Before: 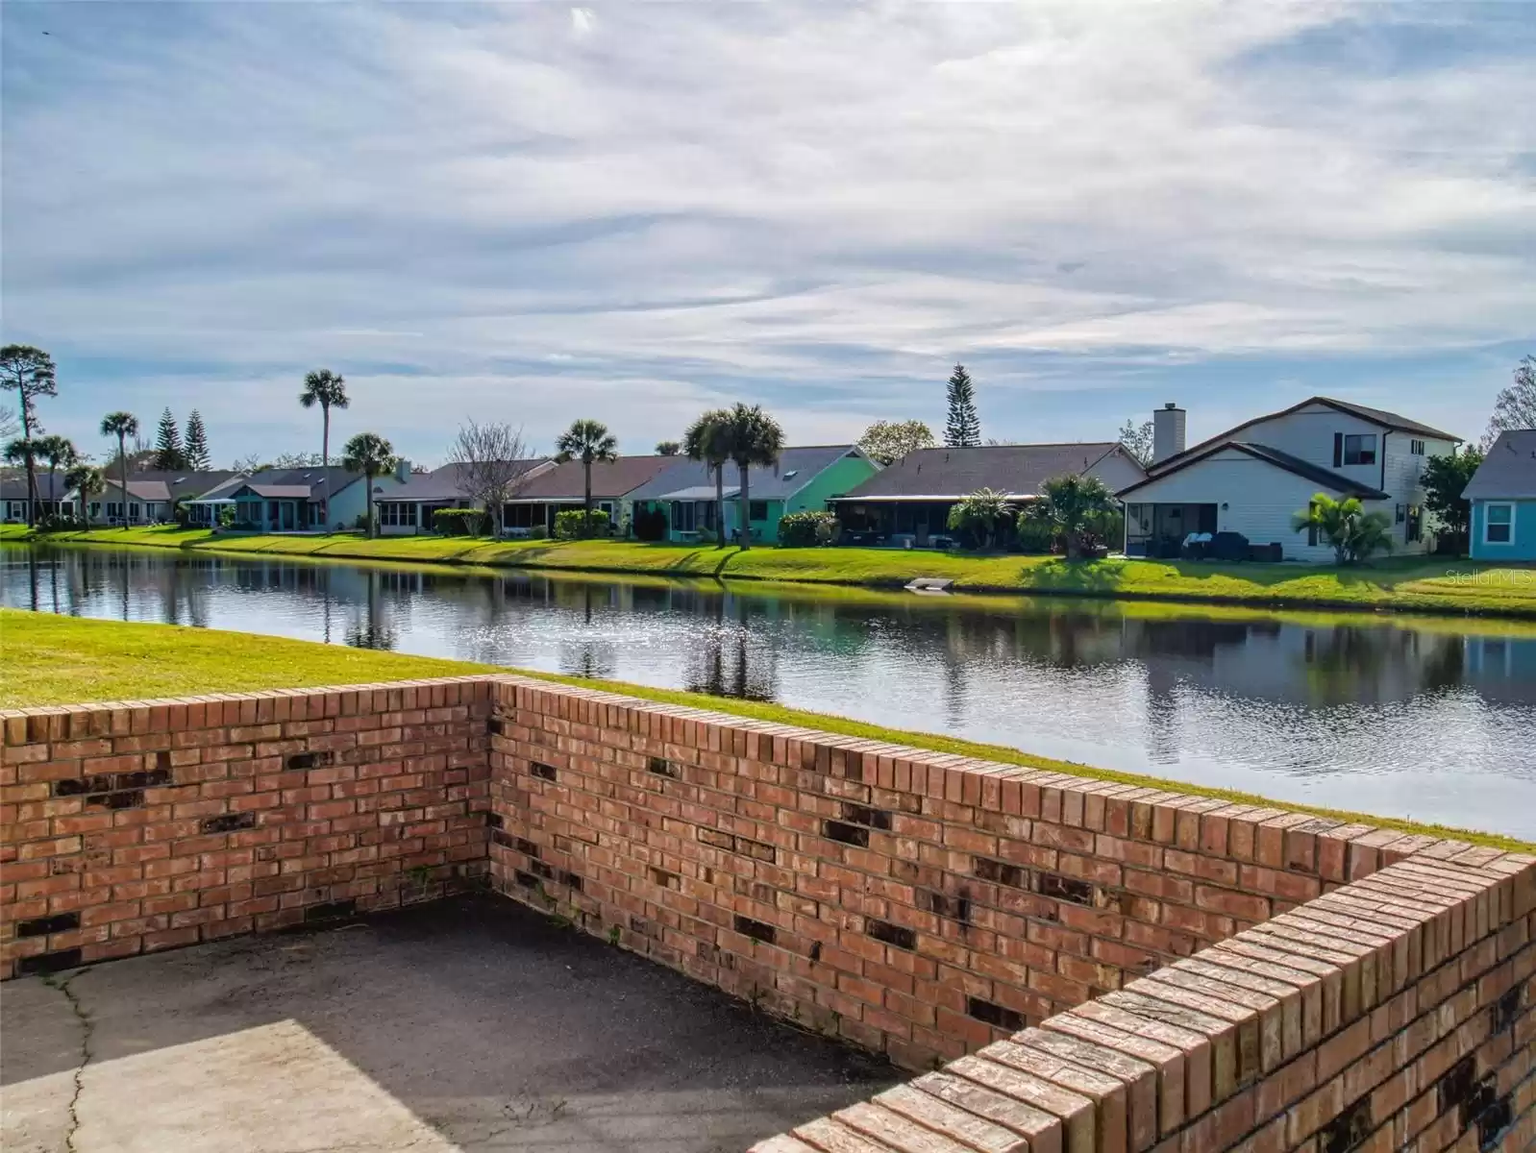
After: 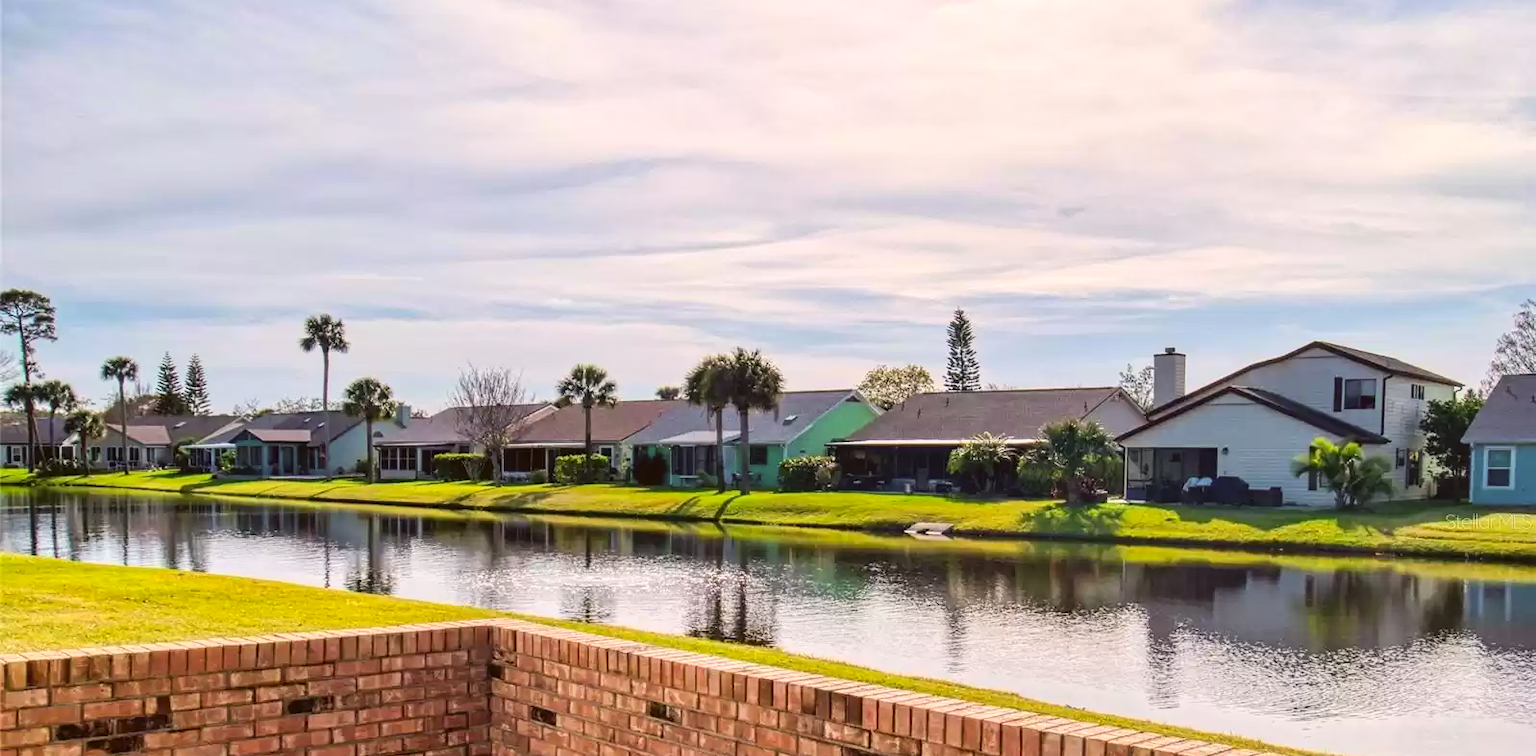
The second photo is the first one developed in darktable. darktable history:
contrast brightness saturation: contrast 0.2, brightness 0.16, saturation 0.22
base curve: curves: ch0 [(0, 0) (0.297, 0.298) (1, 1)], preserve colors none
color correction: highlights a* 6.27, highlights b* 8.19, shadows a* 5.94, shadows b* 7.23, saturation 0.9
crop and rotate: top 4.848%, bottom 29.503%
